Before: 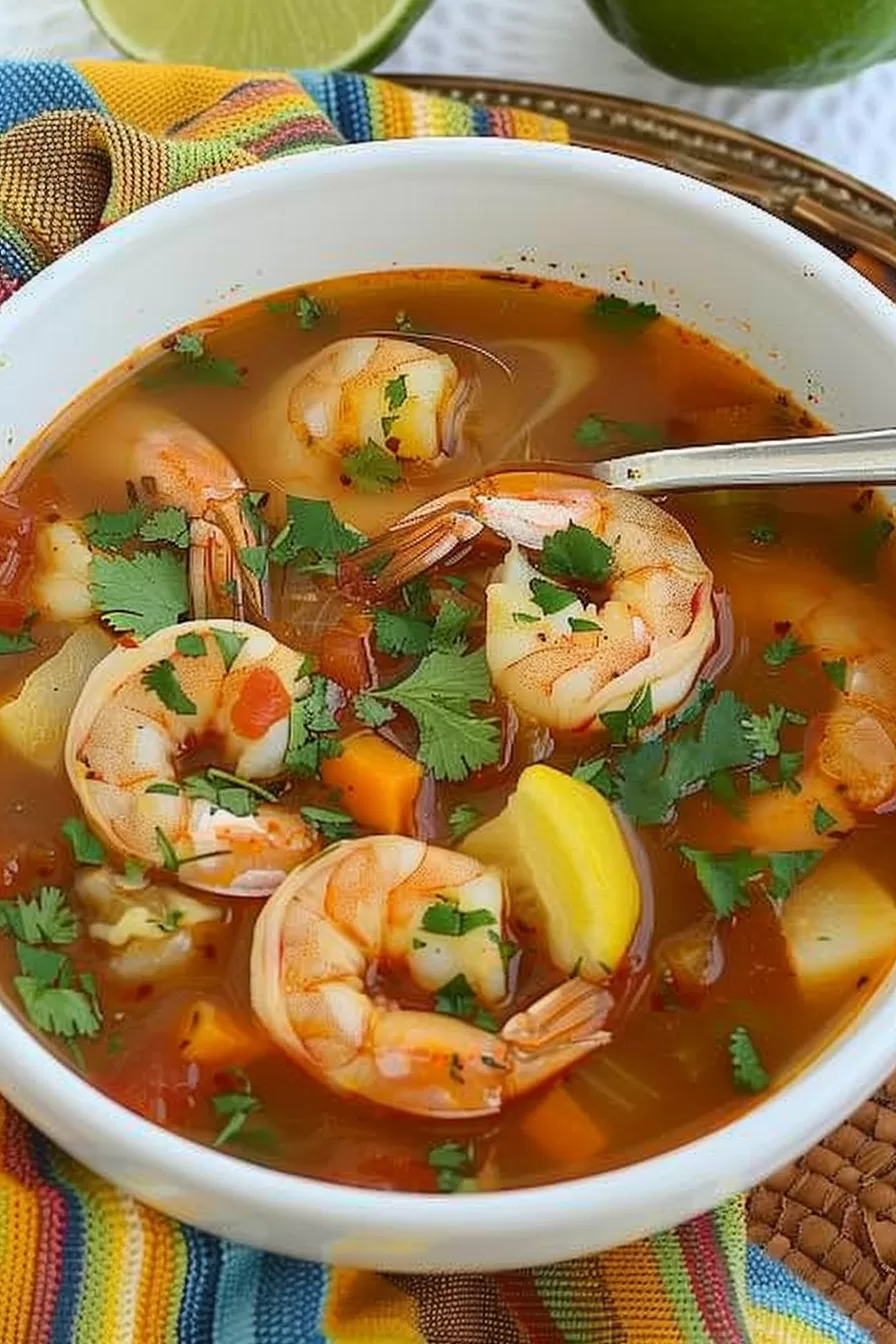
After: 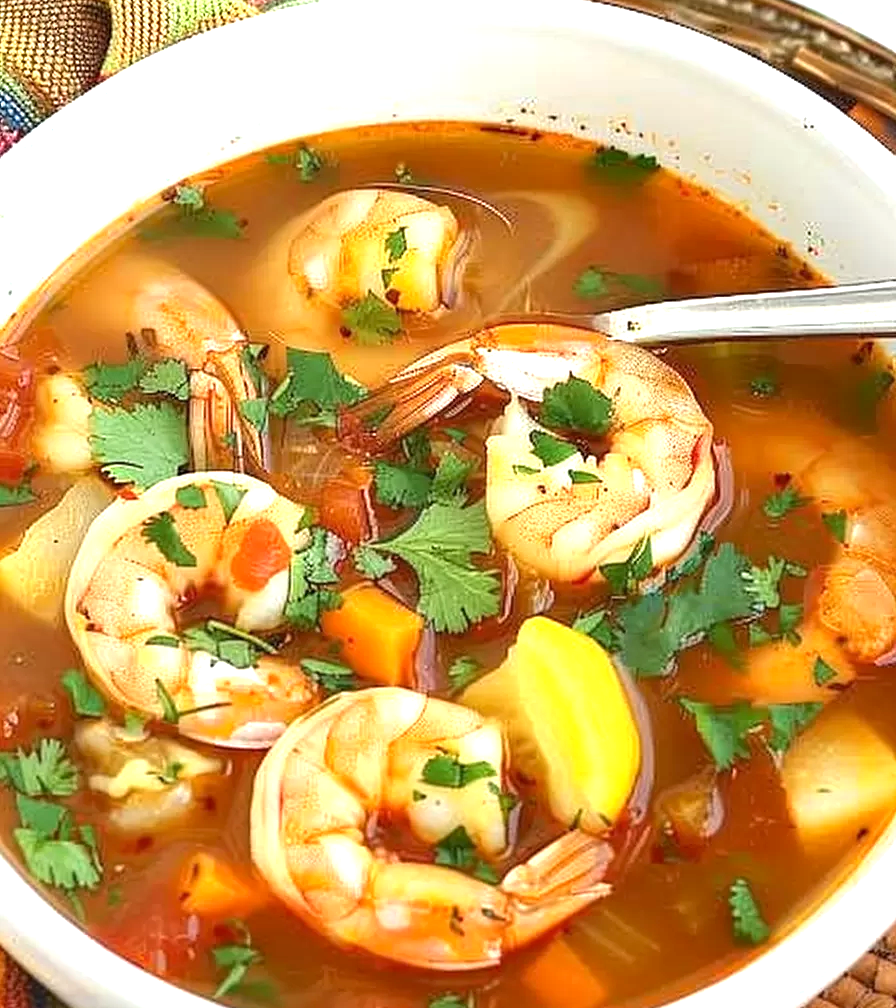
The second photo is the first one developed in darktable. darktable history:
local contrast: highlights 62%, shadows 114%, detail 107%, midtone range 0.526
crop: top 11.017%, bottom 13.933%
exposure: exposure 1.09 EV, compensate highlight preservation false
